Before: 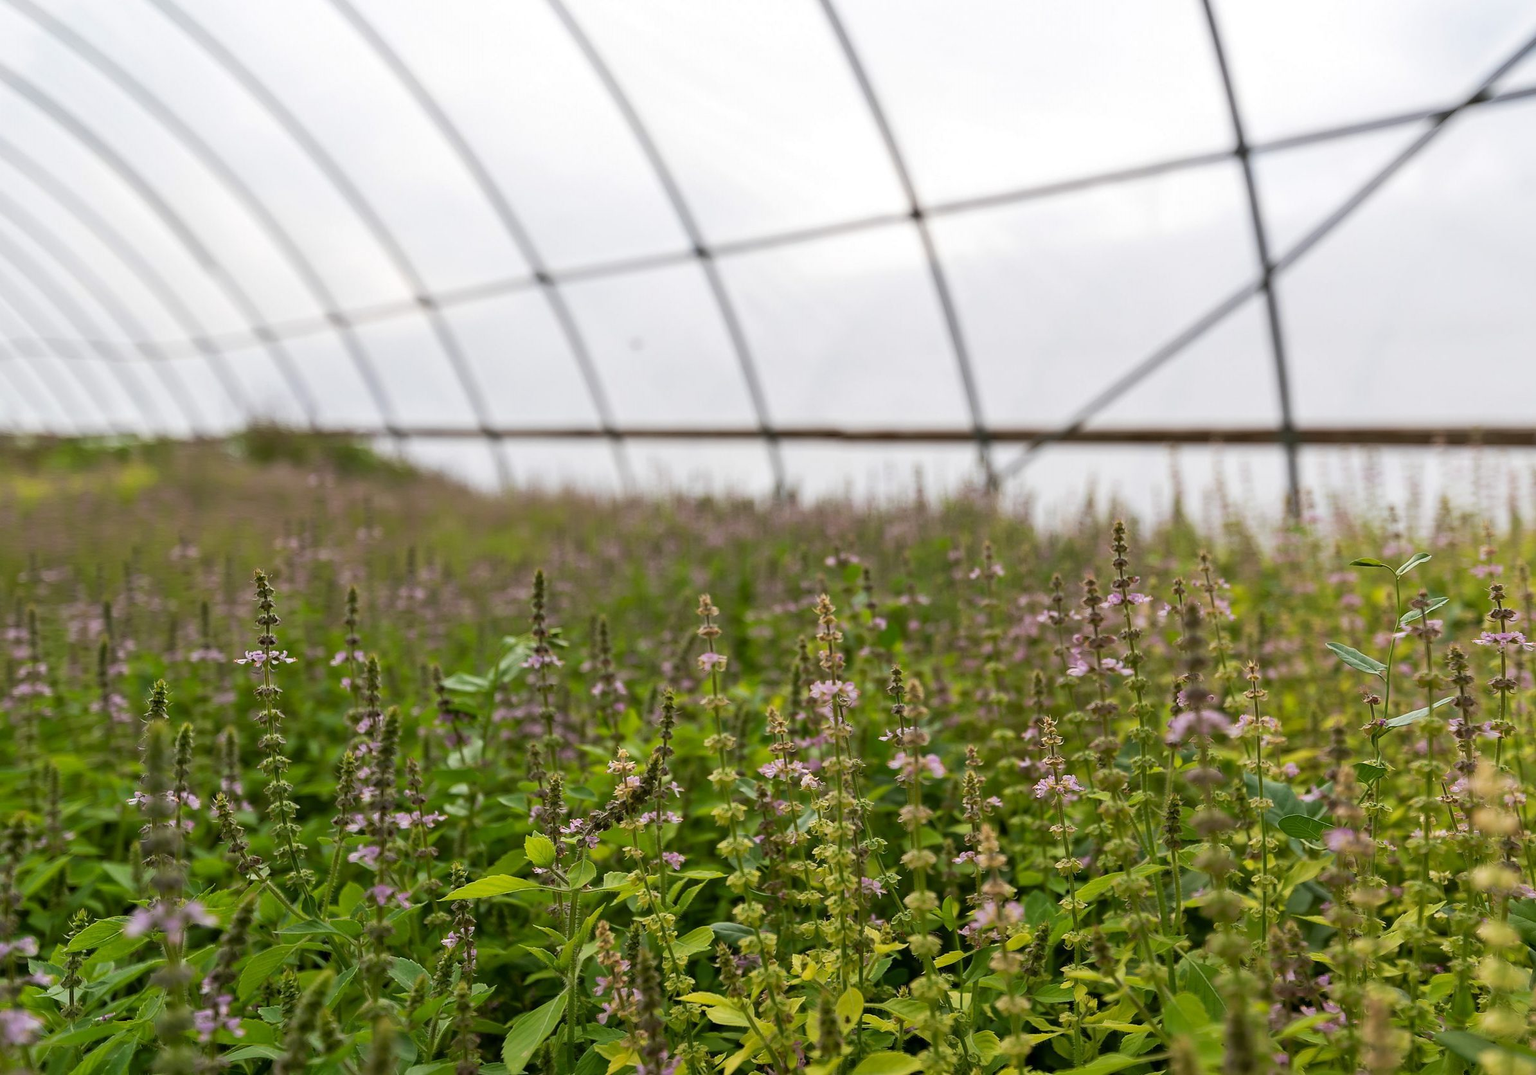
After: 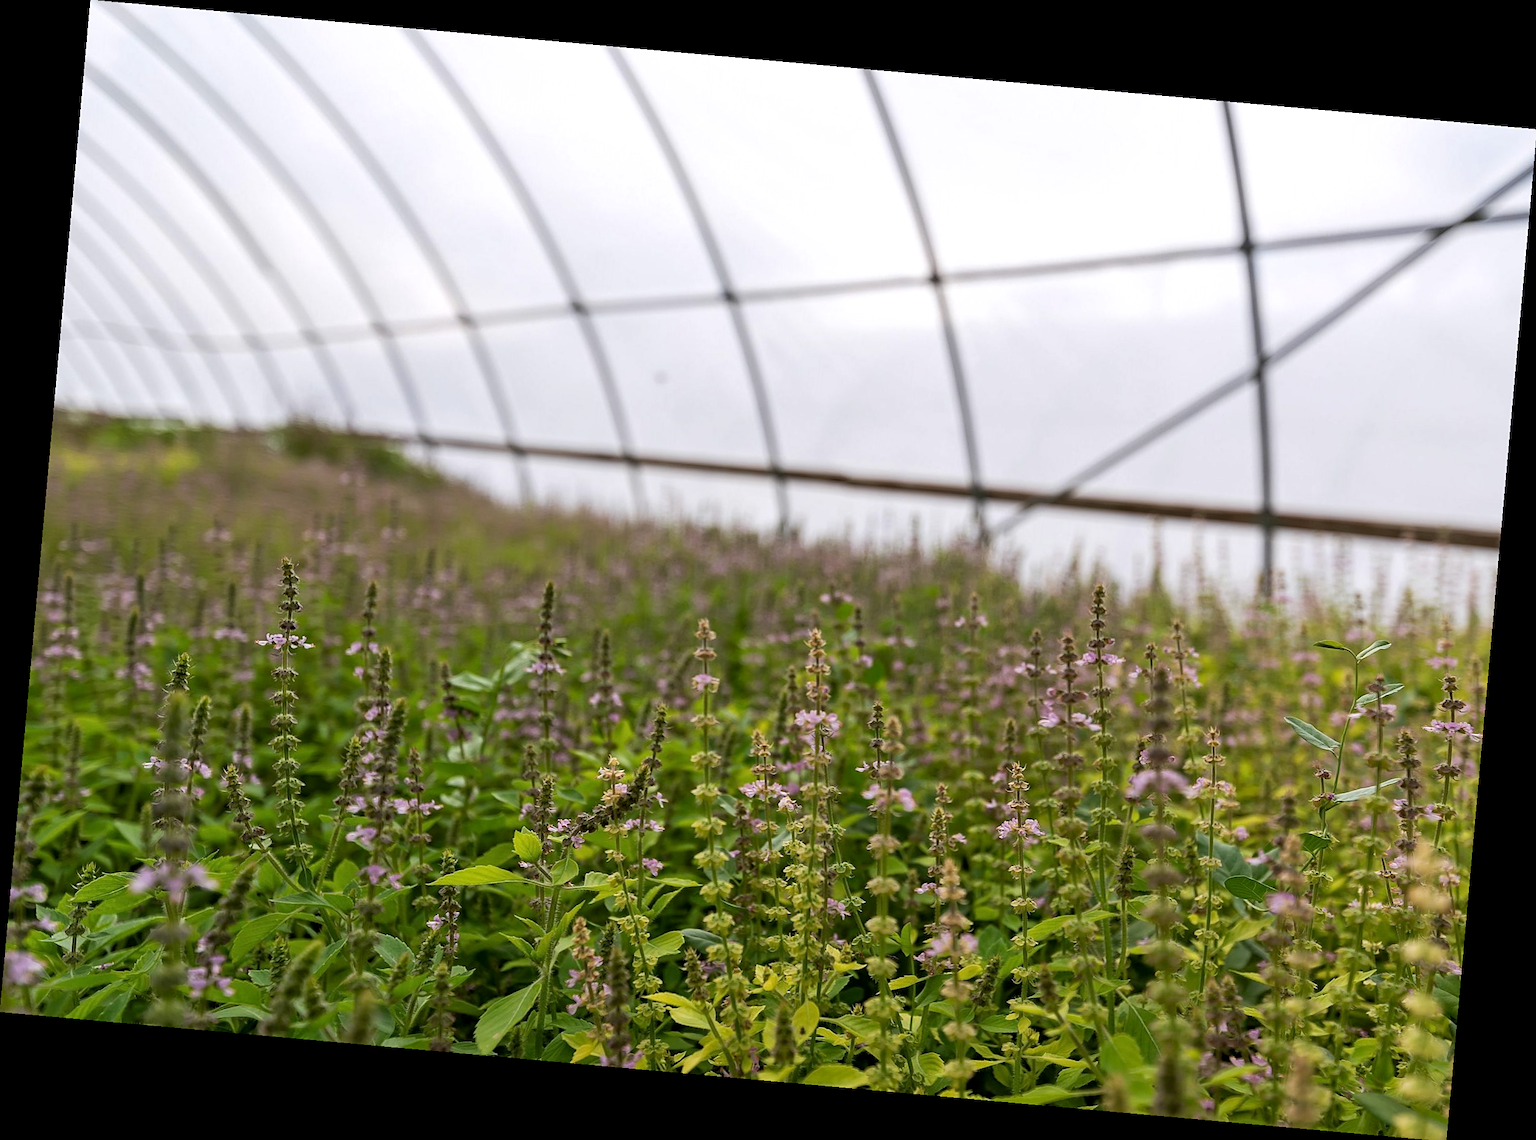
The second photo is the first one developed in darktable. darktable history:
sharpen: amount 0.2
white balance: red 1.004, blue 1.024
local contrast: highlights 100%, shadows 100%, detail 120%, midtone range 0.2
rotate and perspective: rotation 5.12°, automatic cropping off
